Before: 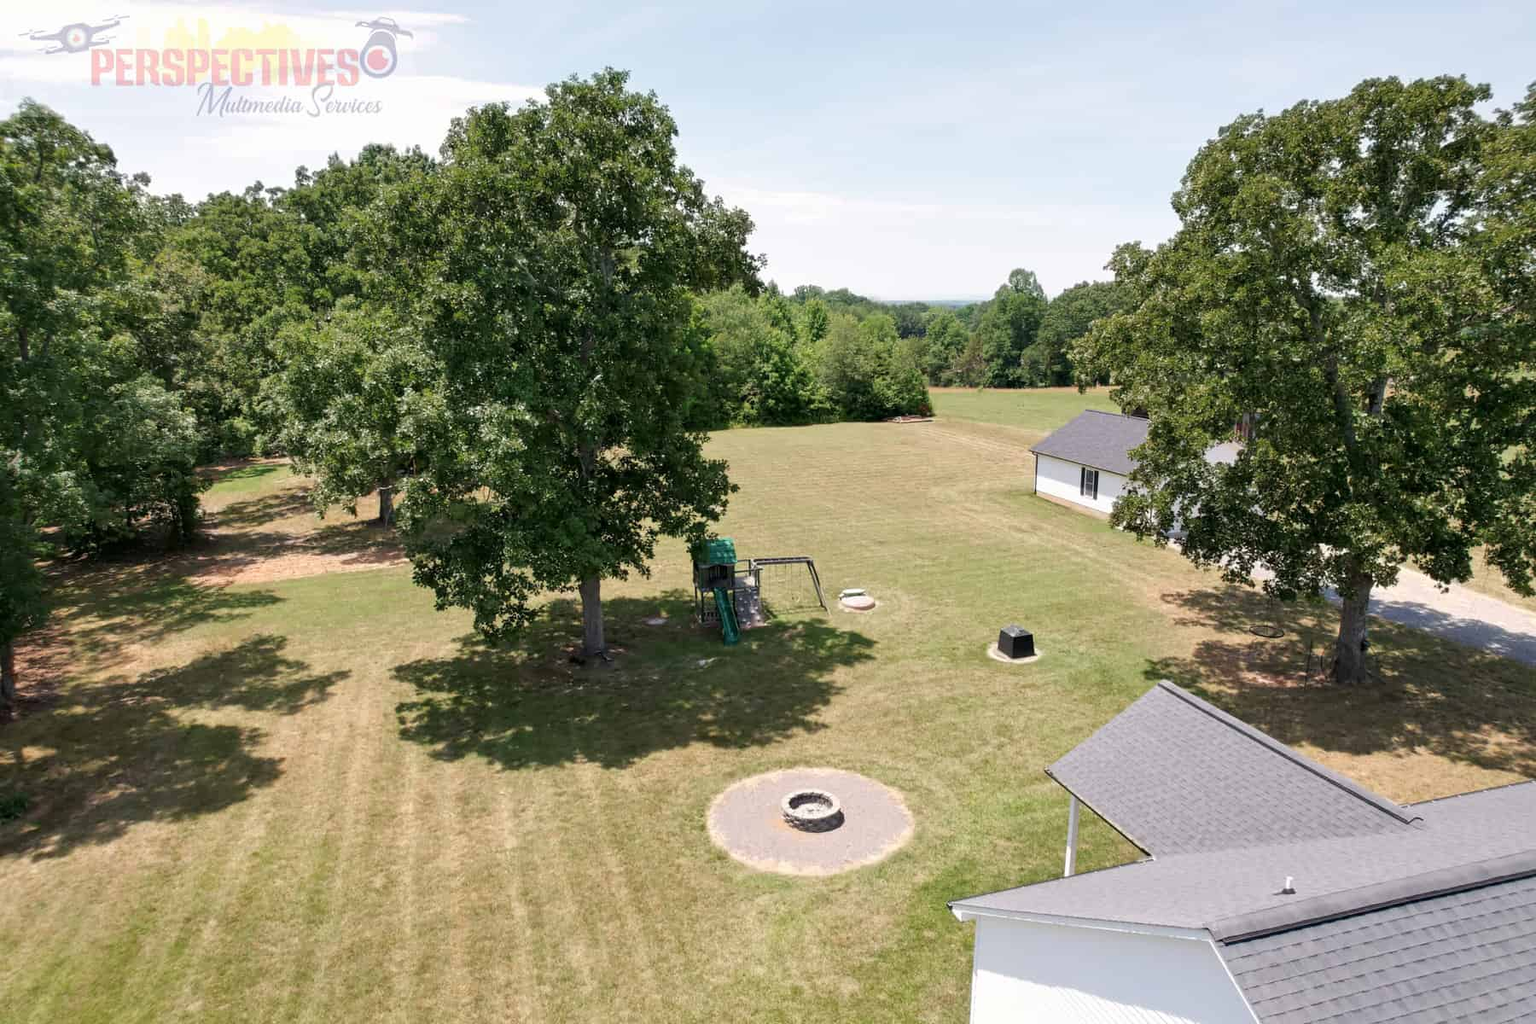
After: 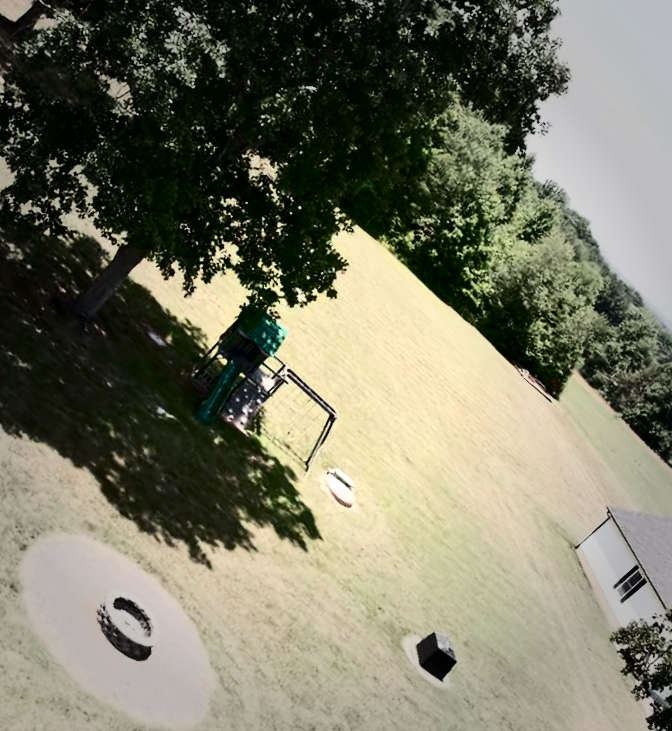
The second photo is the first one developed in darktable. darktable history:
crop and rotate: angle -45.15°, top 16.556%, right 0.915%, bottom 11.654%
contrast brightness saturation: contrast 0.494, saturation -0.084
vignetting: fall-off start 33.71%, fall-off radius 64.78%, width/height ratio 0.959, unbound false
exposure: exposure 0.195 EV, compensate exposure bias true, compensate highlight preservation false
